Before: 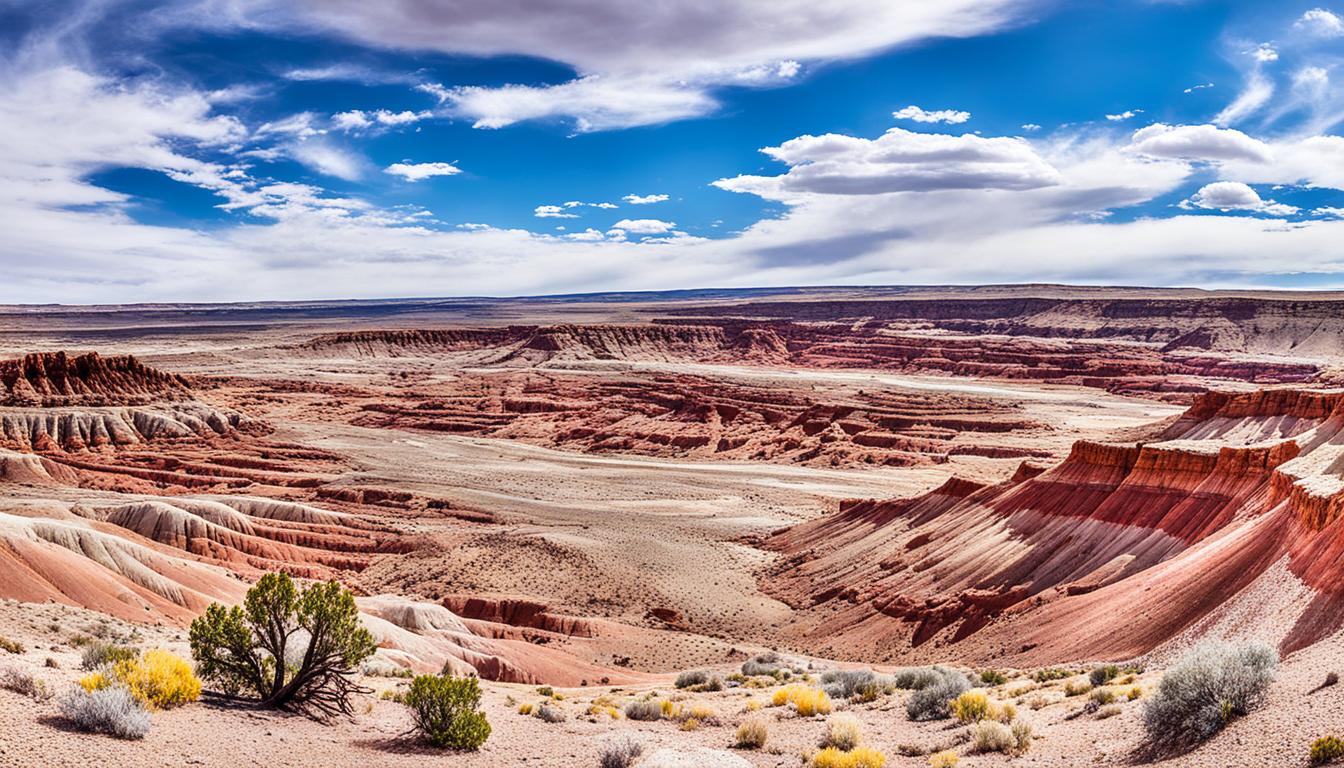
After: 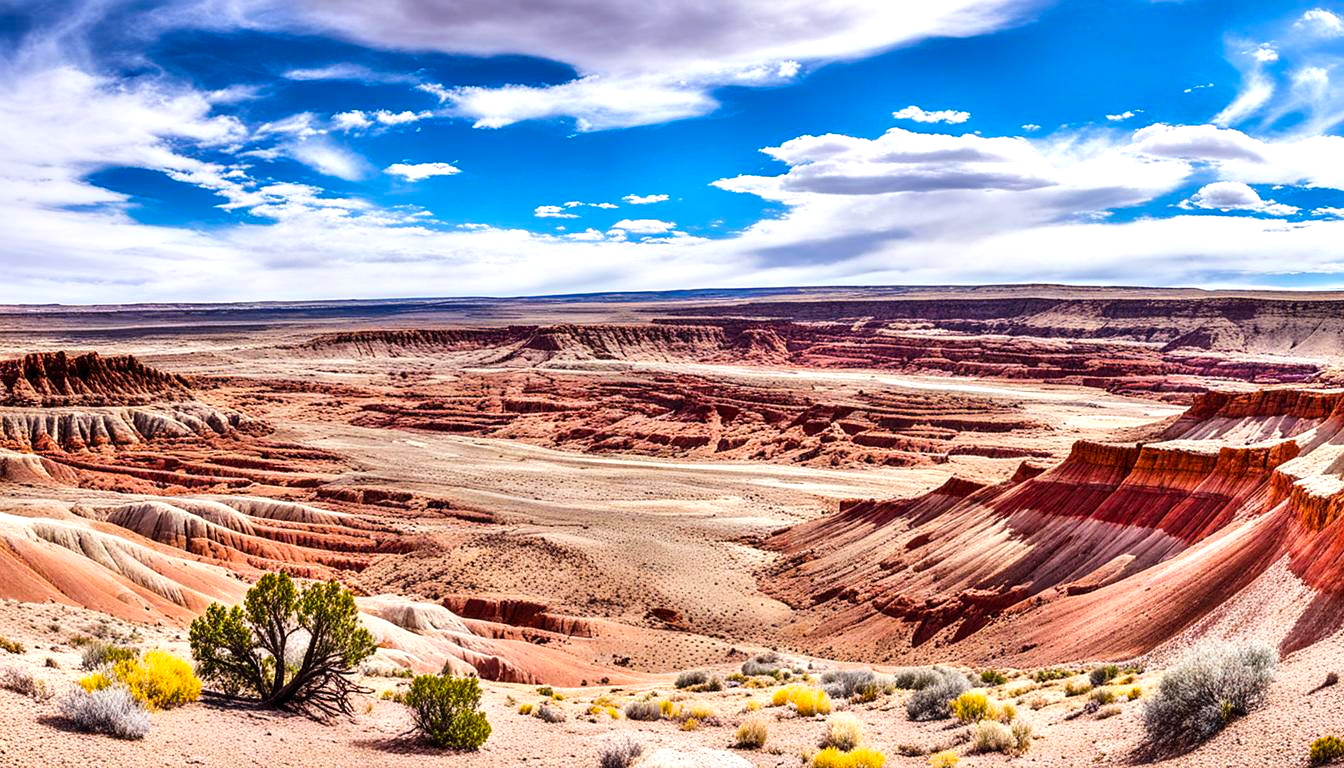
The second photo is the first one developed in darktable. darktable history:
color balance rgb: linear chroma grading › global chroma 8.33%, perceptual saturation grading › global saturation 18.52%, global vibrance 7.87%
tone equalizer: -8 EV -0.417 EV, -7 EV -0.389 EV, -6 EV -0.333 EV, -5 EV -0.222 EV, -3 EV 0.222 EV, -2 EV 0.333 EV, -1 EV 0.389 EV, +0 EV 0.417 EV, edges refinement/feathering 500, mask exposure compensation -1.57 EV, preserve details no
